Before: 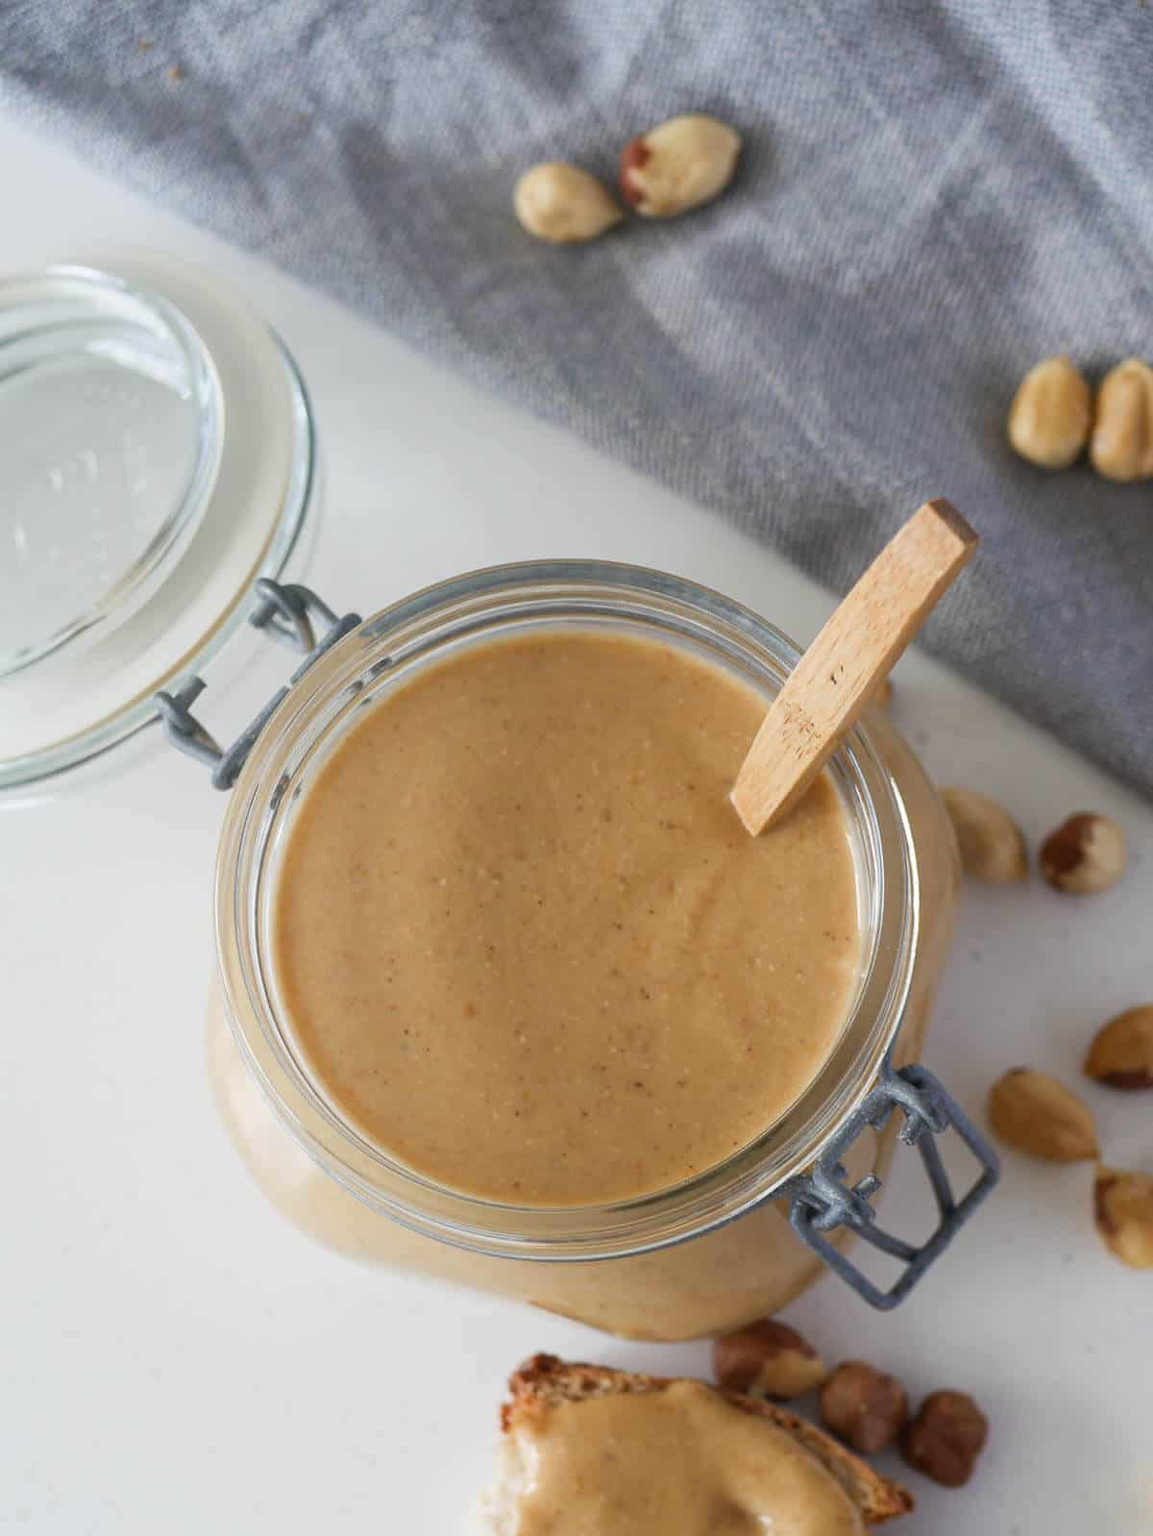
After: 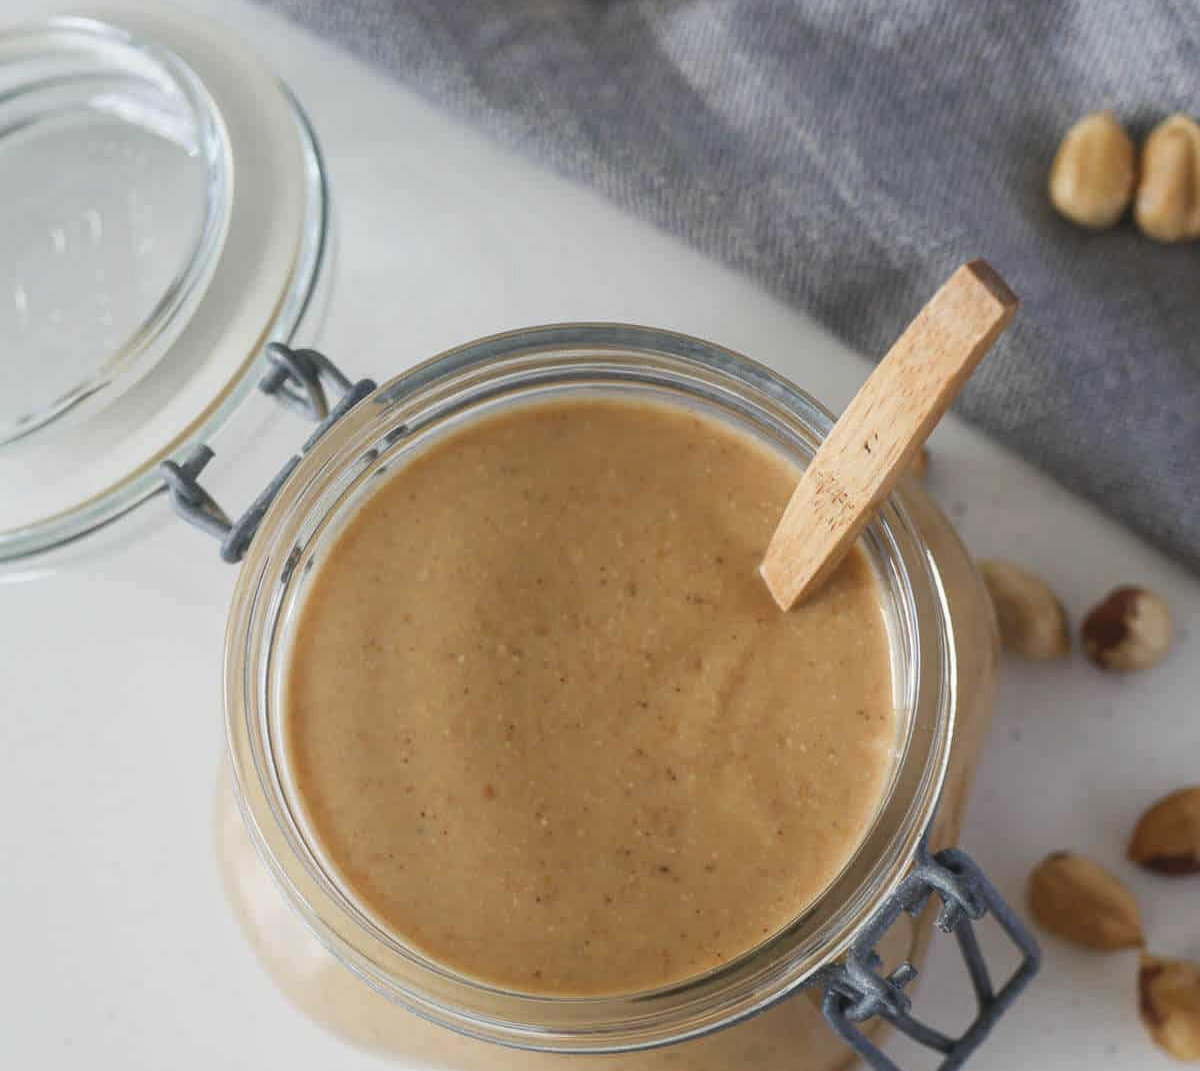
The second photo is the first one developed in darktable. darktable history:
exposure: black level correction -0.013, exposure -0.195 EV, compensate highlight preservation false
local contrast: on, module defaults
crop: top 16.219%, bottom 16.759%
tone equalizer: smoothing 1
